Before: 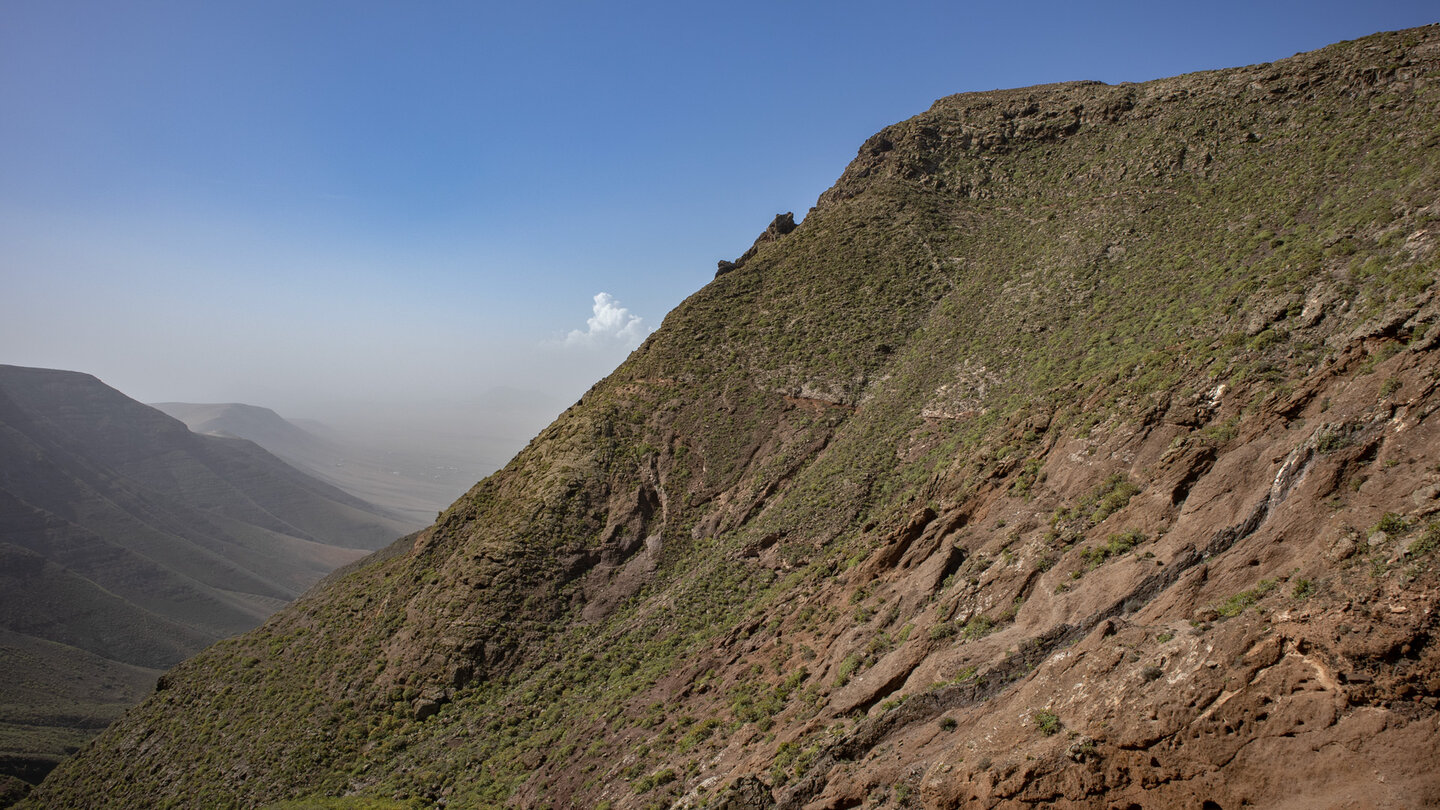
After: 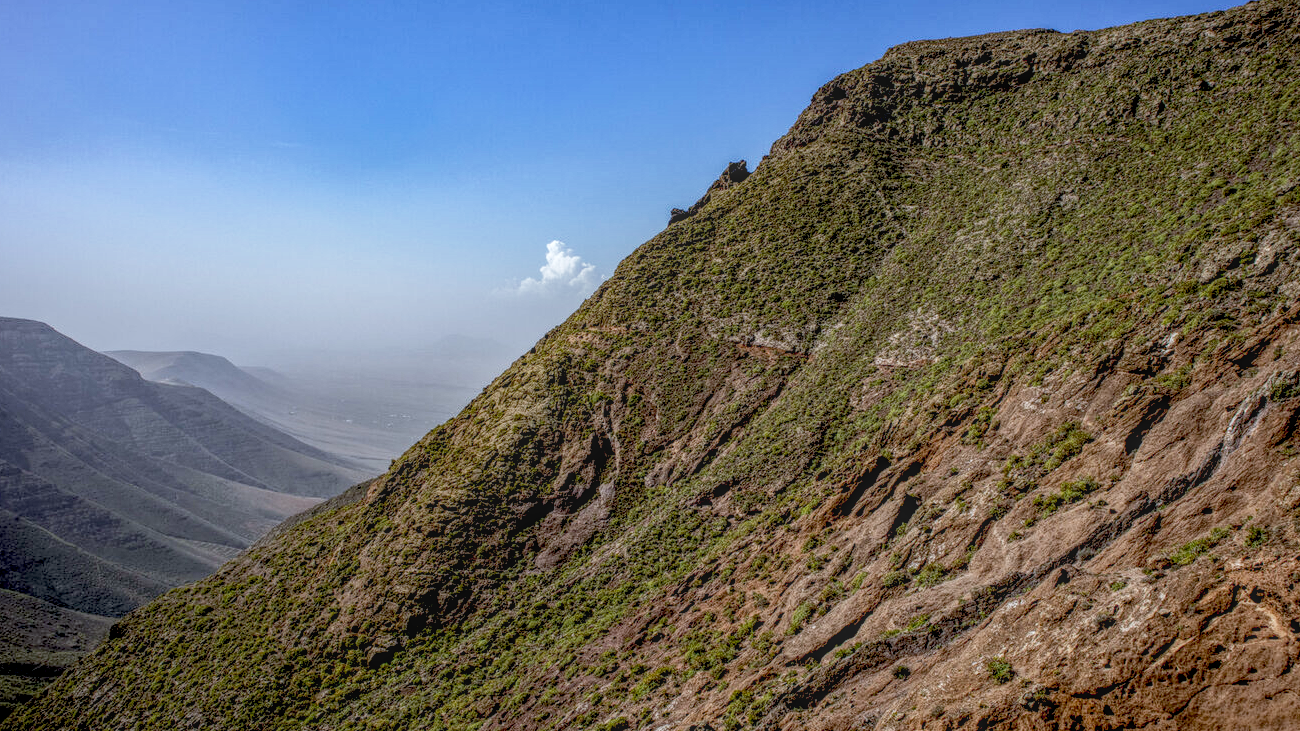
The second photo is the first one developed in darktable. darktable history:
crop: left 3.305%, top 6.436%, right 6.389%, bottom 3.258%
exposure: black level correction 0.029, exposure -0.073 EV, compensate highlight preservation false
base curve: curves: ch0 [(0, 0) (0.579, 0.807) (1, 1)], preserve colors none
local contrast: highlights 20%, shadows 30%, detail 200%, midtone range 0.2
white balance: red 0.954, blue 1.079
